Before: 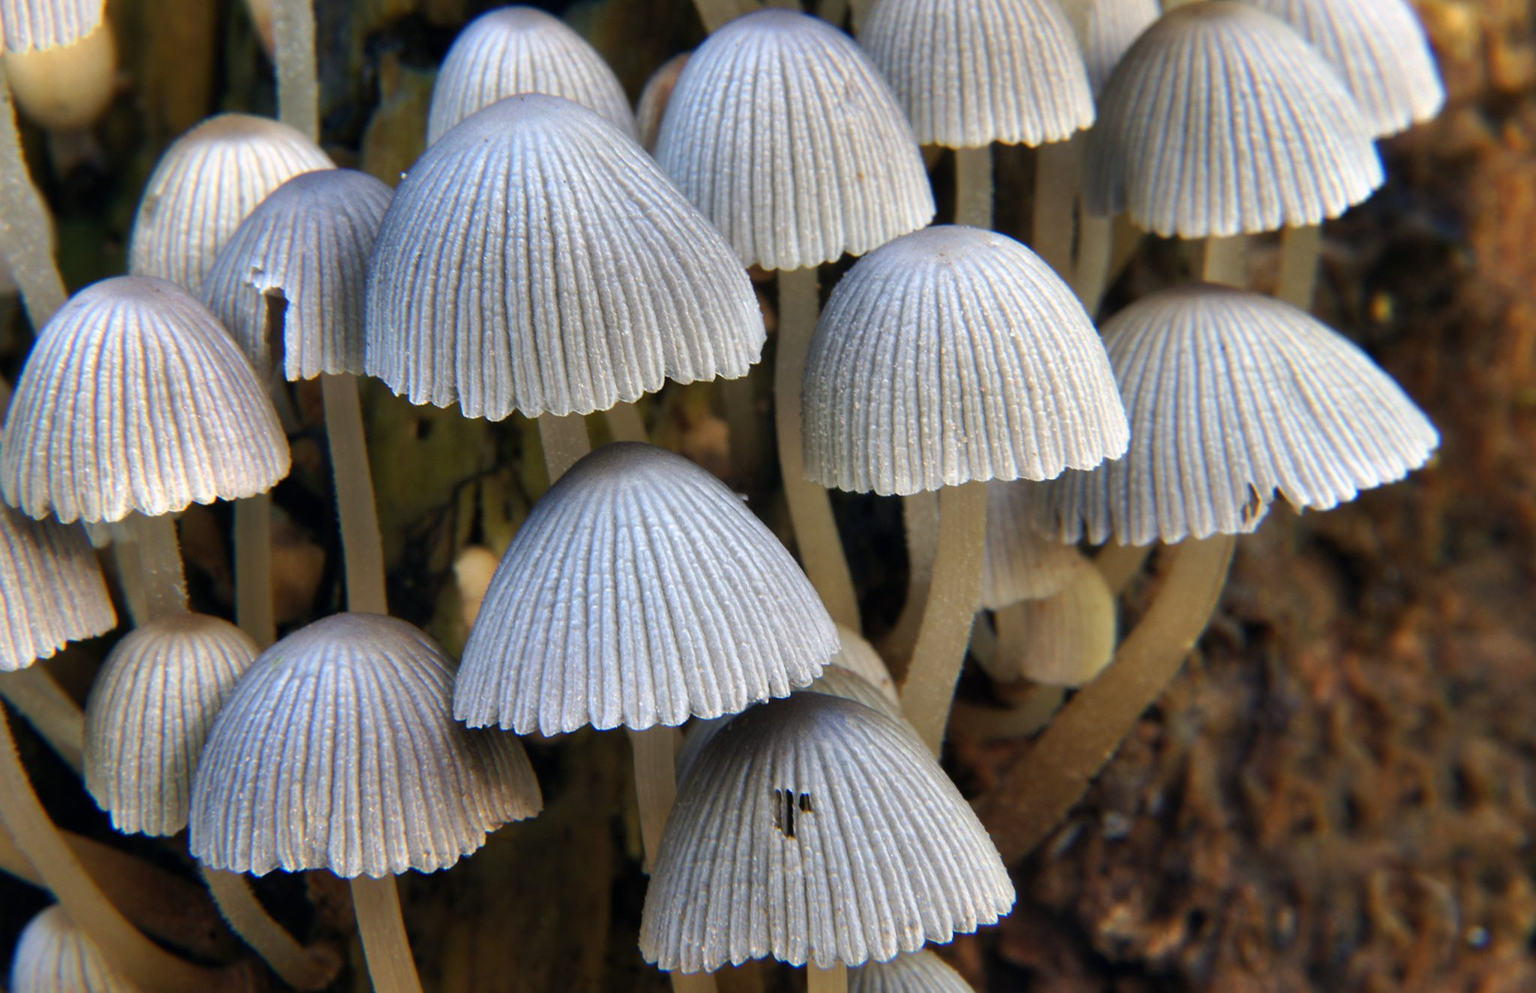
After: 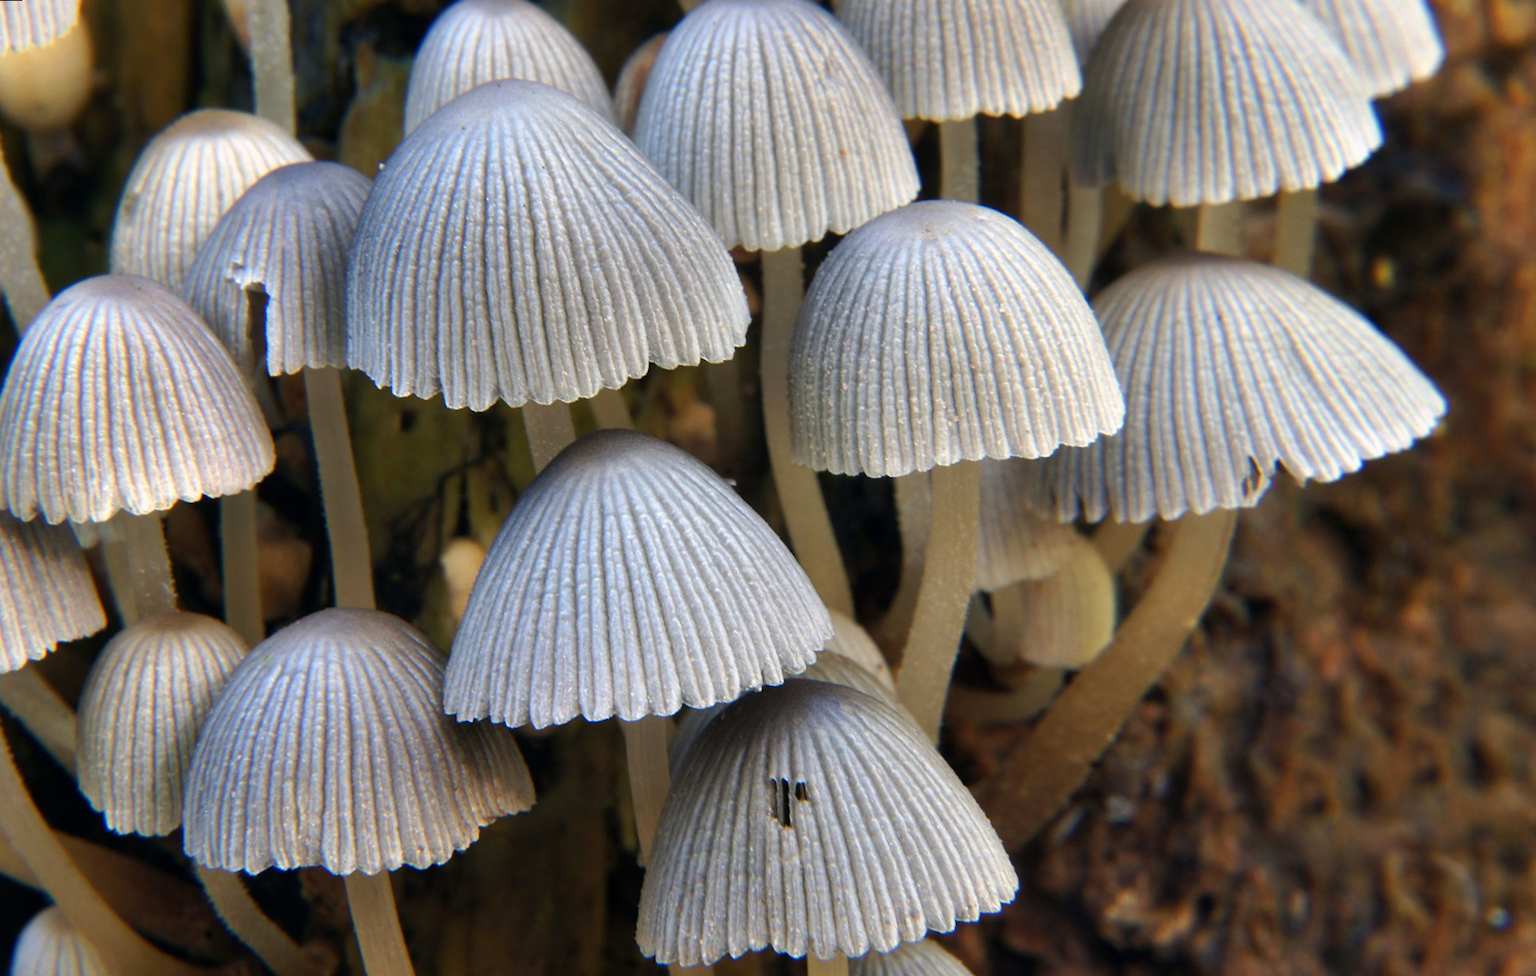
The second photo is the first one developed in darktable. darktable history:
white balance: red 1.009, blue 0.985
rotate and perspective: rotation -1.32°, lens shift (horizontal) -0.031, crop left 0.015, crop right 0.985, crop top 0.047, crop bottom 0.982
